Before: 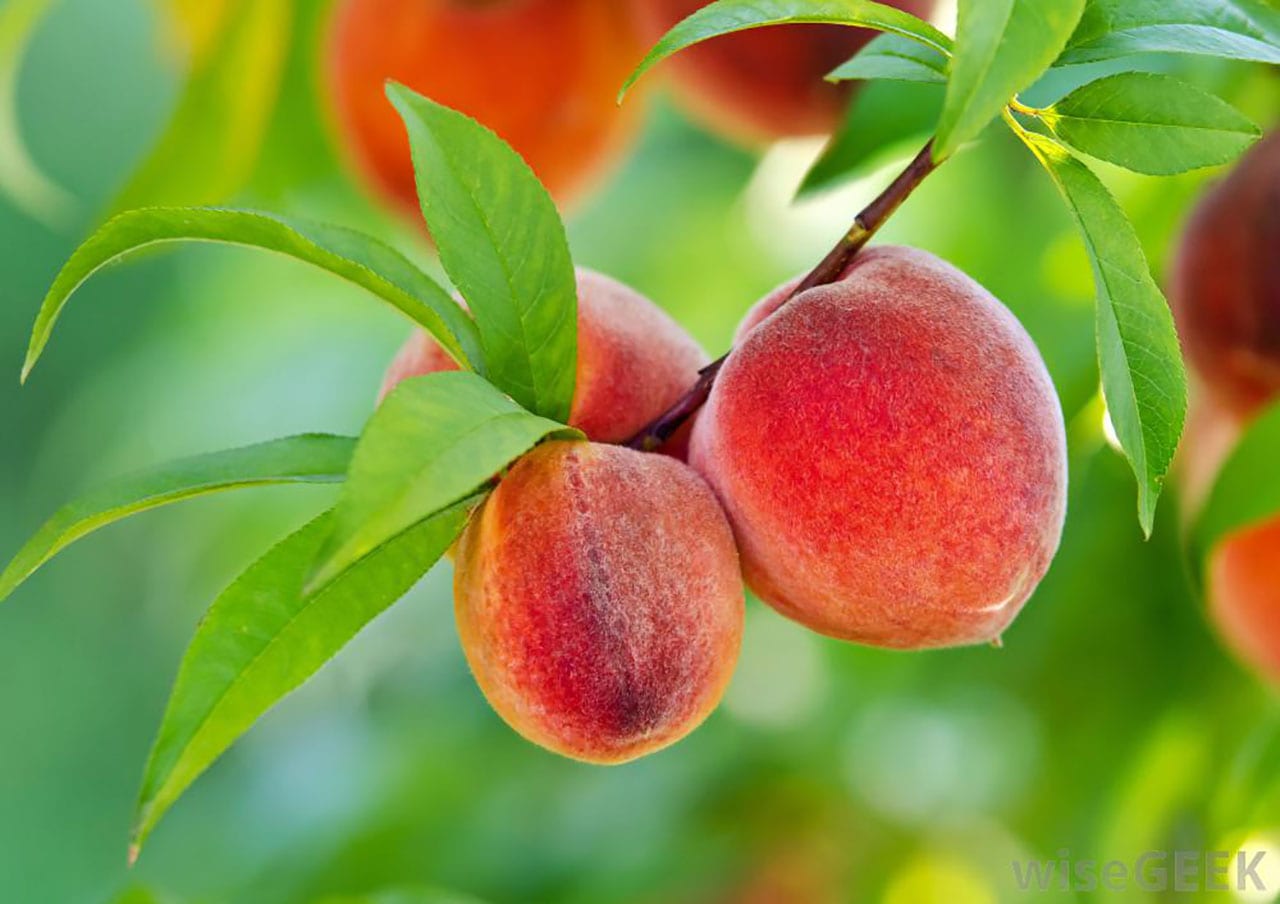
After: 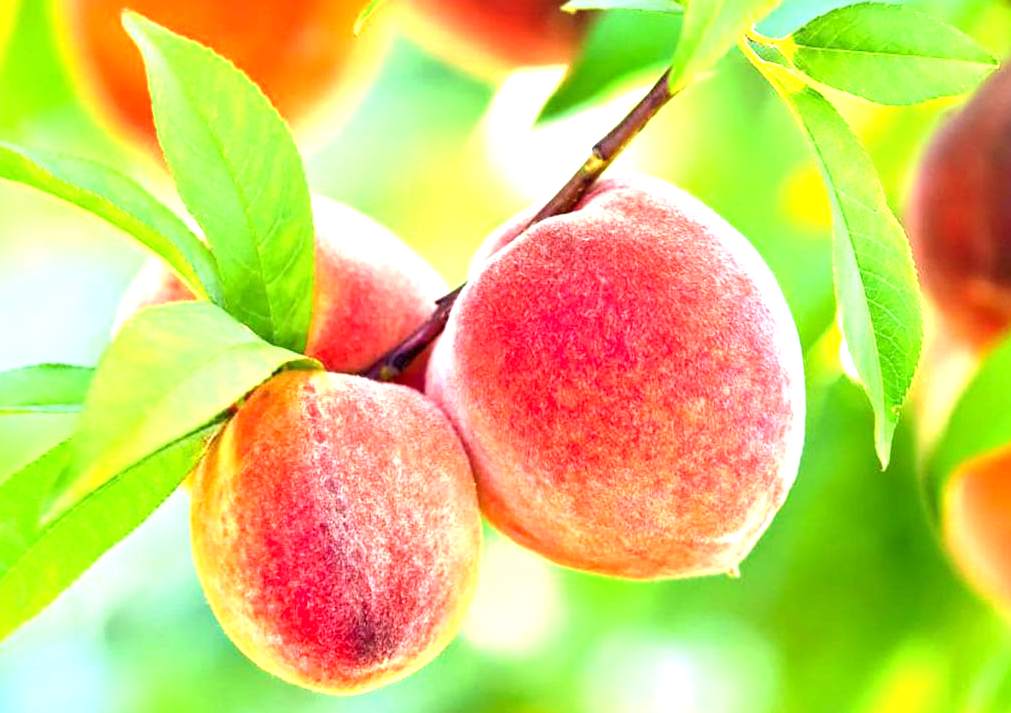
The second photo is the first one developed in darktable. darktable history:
exposure: black level correction 0, exposure 1.392 EV, compensate highlight preservation false
levels: levels [0, 0.476, 0.951]
local contrast: highlights 106%, shadows 102%, detail 119%, midtone range 0.2
crop and rotate: left 20.578%, top 7.765%, right 0.419%, bottom 13.283%
